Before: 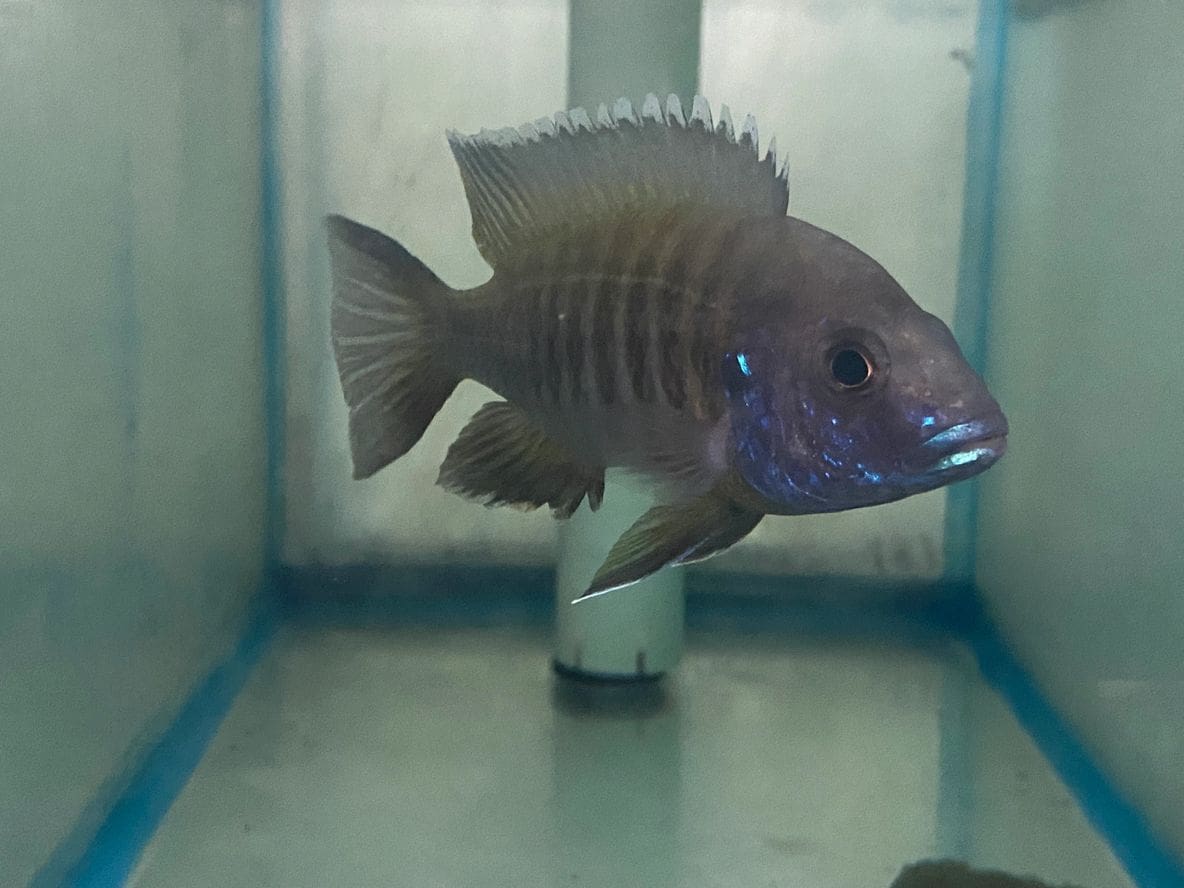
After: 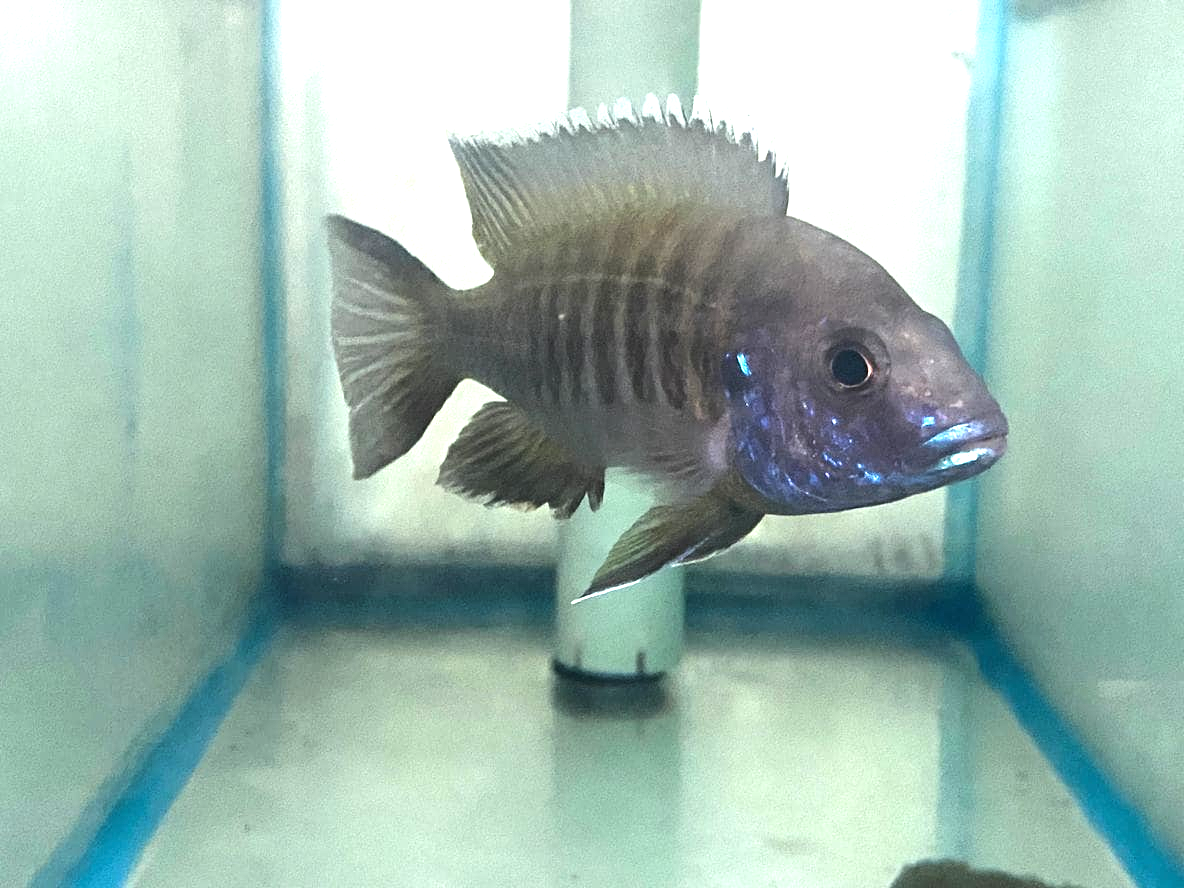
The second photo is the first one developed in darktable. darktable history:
tone equalizer: -8 EV -0.75 EV, -7 EV -0.7 EV, -6 EV -0.6 EV, -5 EV -0.4 EV, -3 EV 0.4 EV, -2 EV 0.6 EV, -1 EV 0.7 EV, +0 EV 0.75 EV, edges refinement/feathering 500, mask exposure compensation -1.57 EV, preserve details no
exposure: black level correction 0, exposure 0.95 EV, compensate exposure bias true, compensate highlight preservation false
